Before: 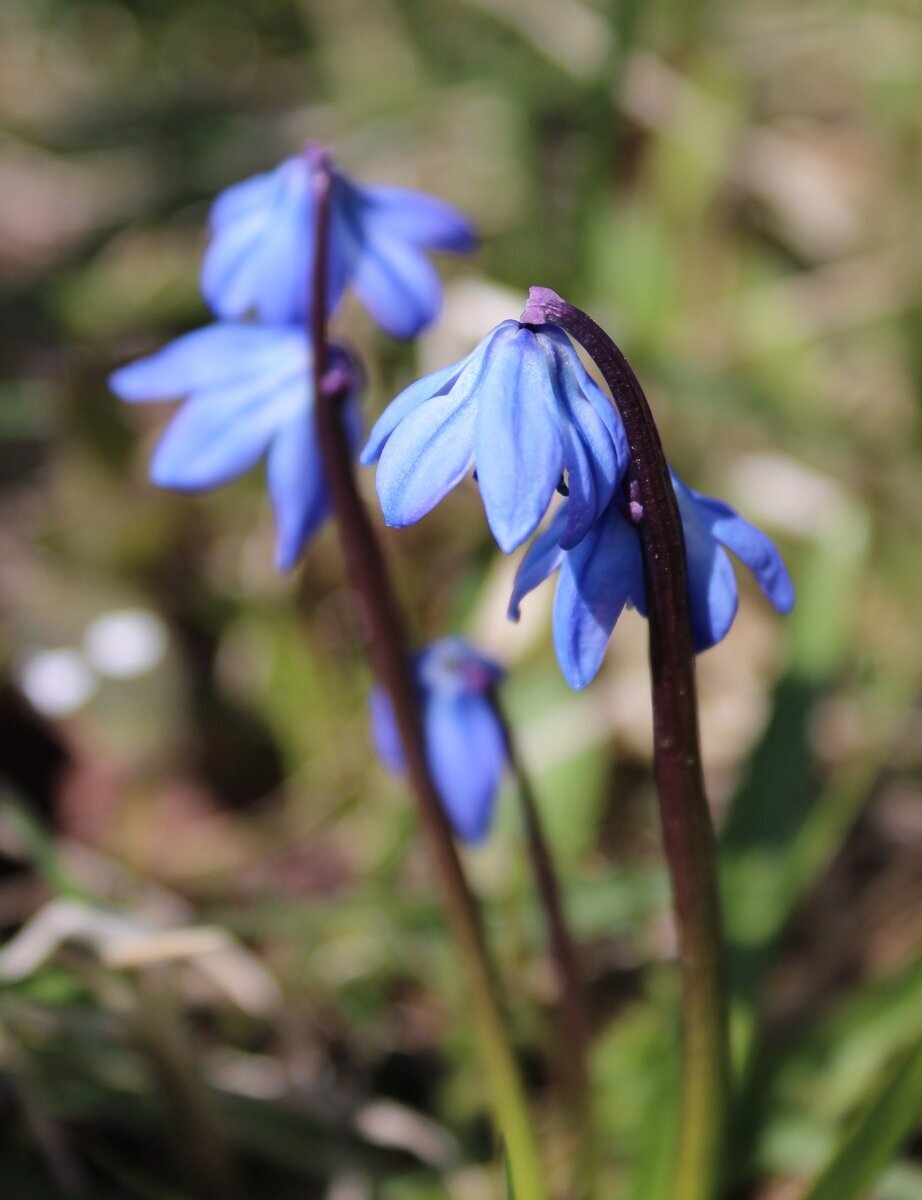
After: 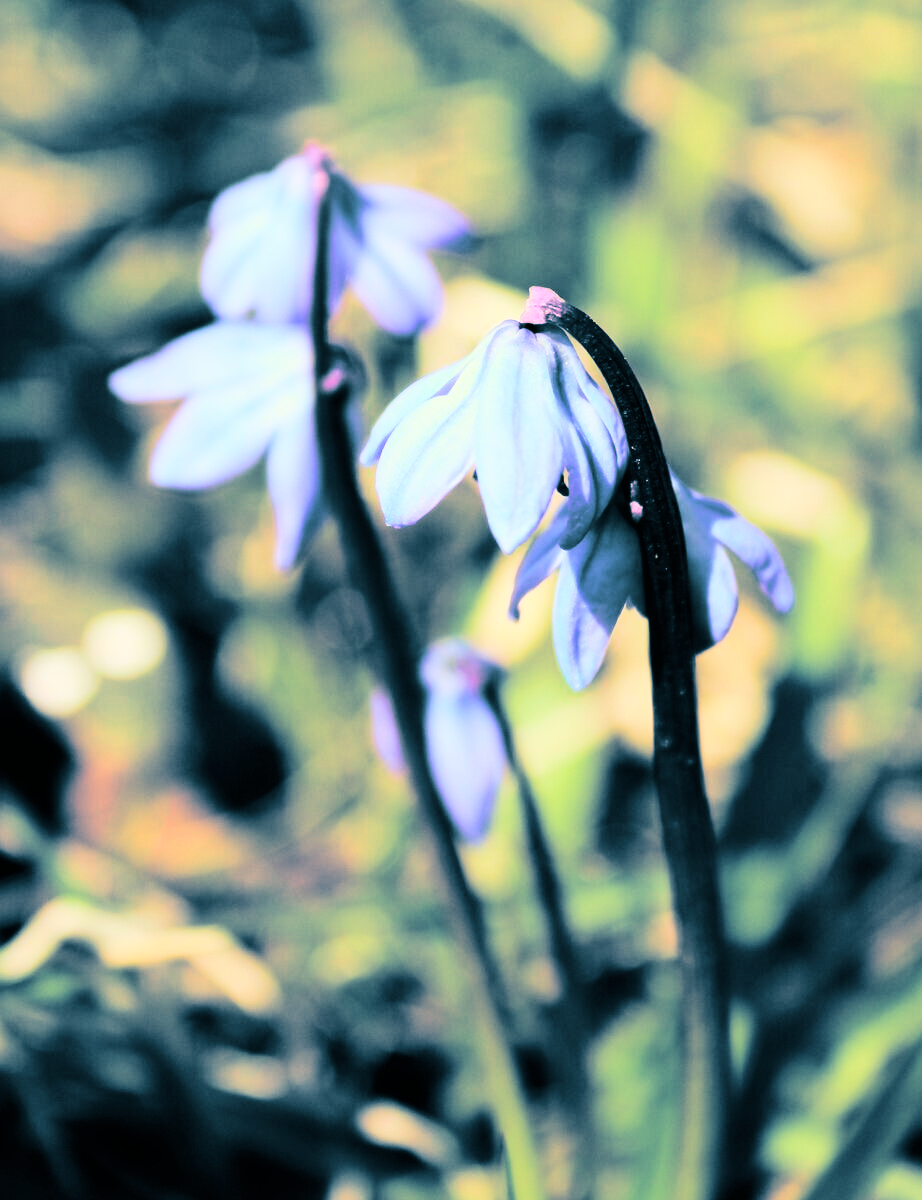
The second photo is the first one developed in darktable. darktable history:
tone curve: curves: ch0 [(0, 0) (0.004, 0) (0.133, 0.071) (0.325, 0.456) (0.832, 0.957) (1, 1)], color space Lab, linked channels, preserve colors none
channel mixer: red [0, 0, 0, 1, 0, 0, 0], green [0 ×4, 1, 0, 0], blue [0, 0, 0, 0.1, 0.1, 0.8, 0]
velvia: on, module defaults
split-toning: shadows › hue 212.4°, balance -70
